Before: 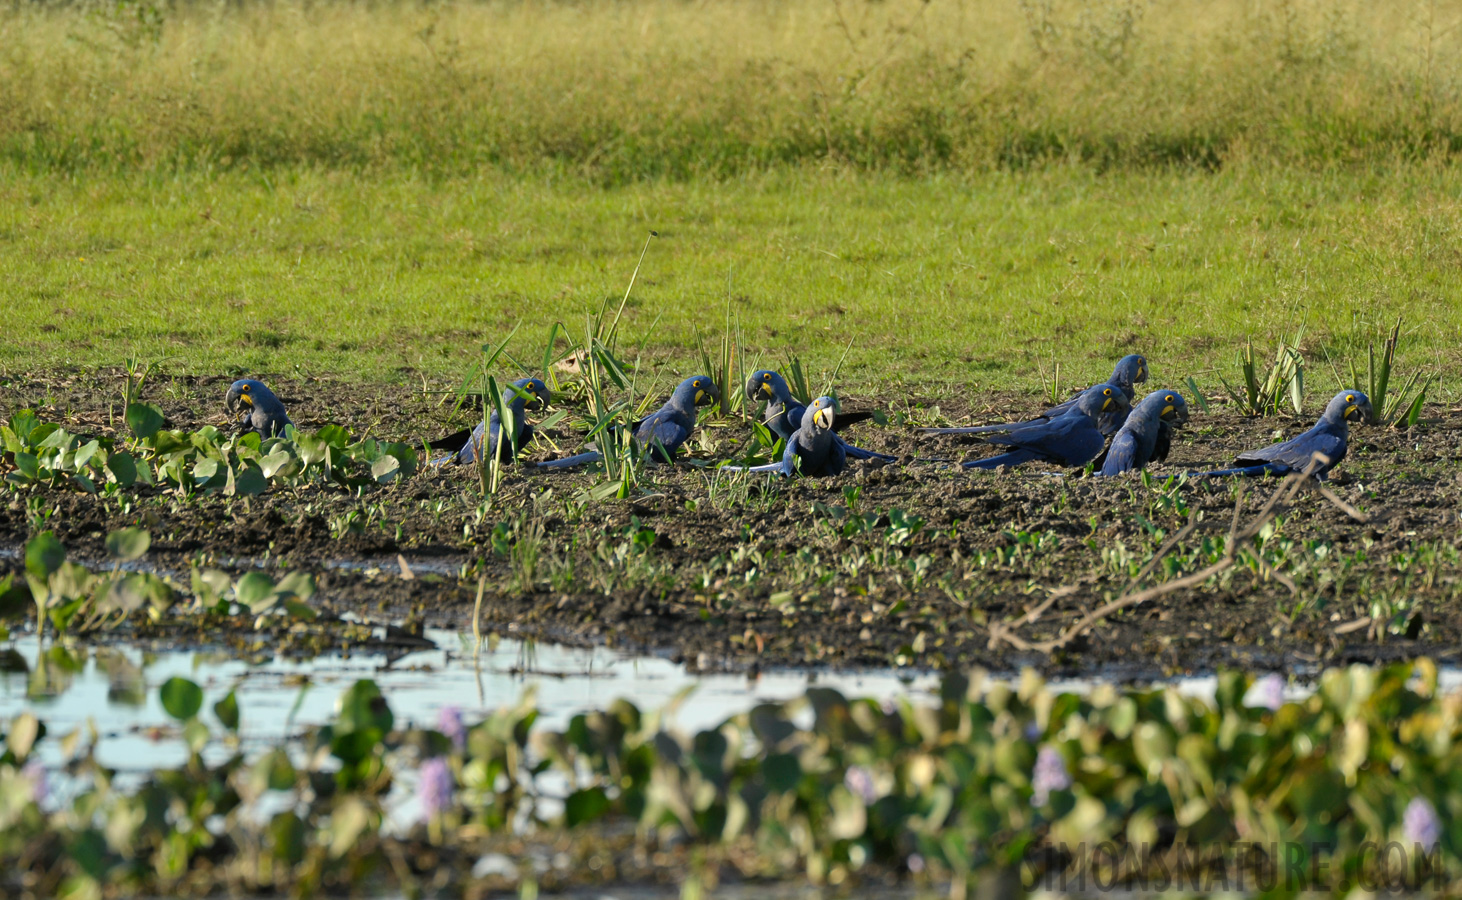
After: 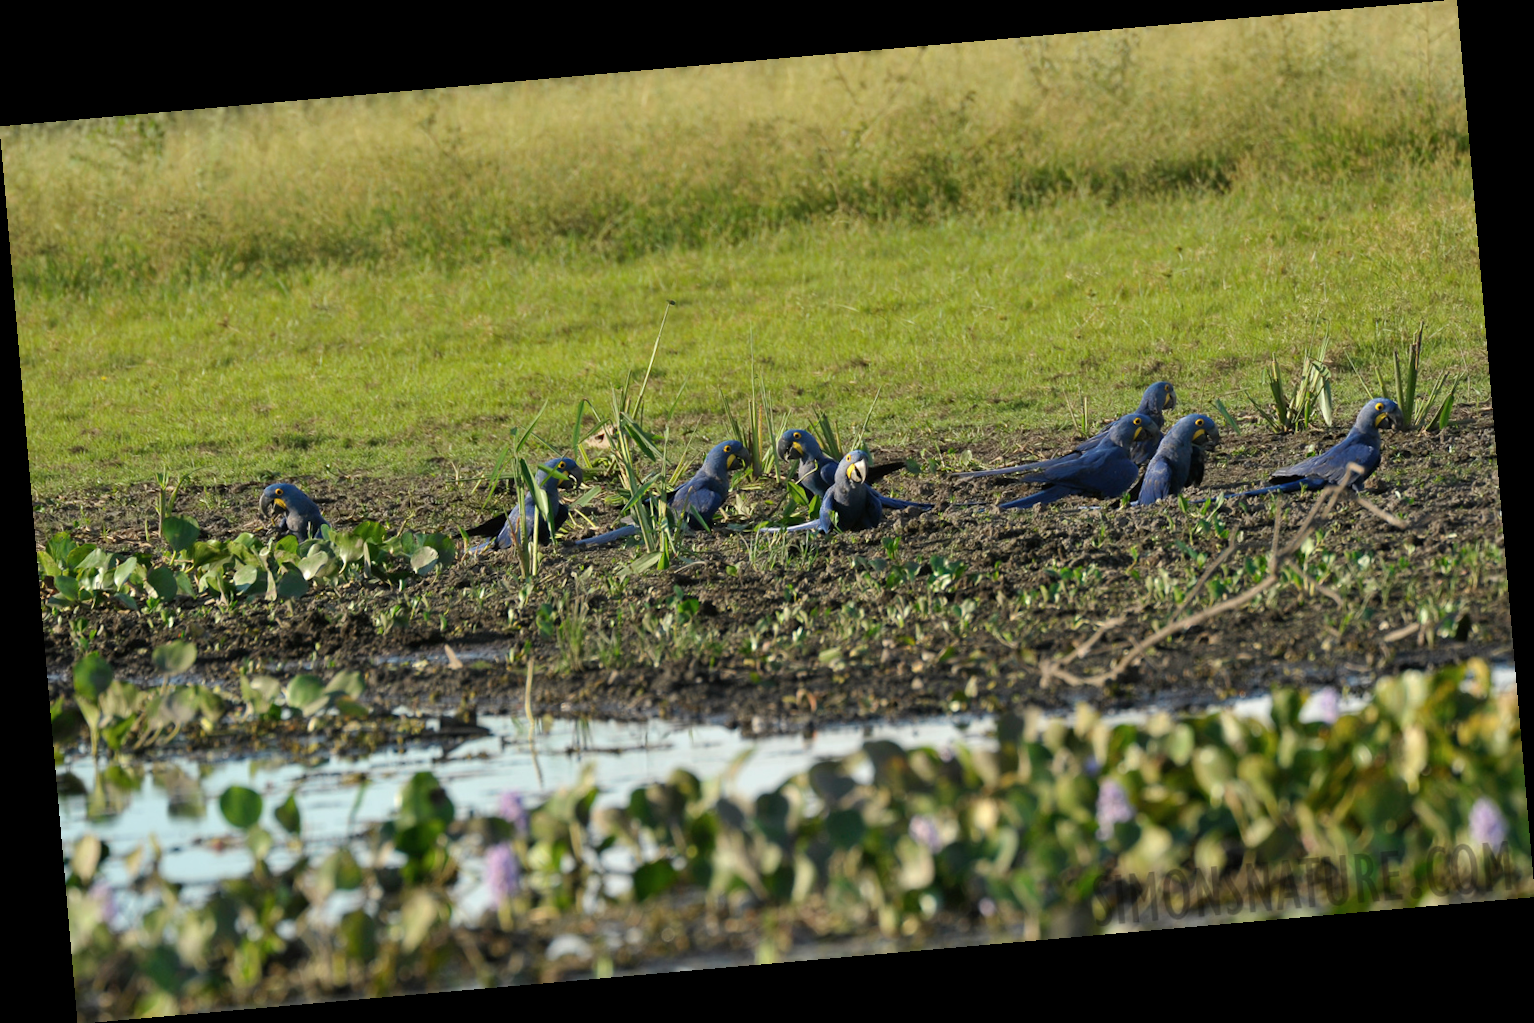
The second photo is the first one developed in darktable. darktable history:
contrast brightness saturation: saturation -0.05
rotate and perspective: rotation -4.98°, automatic cropping off
